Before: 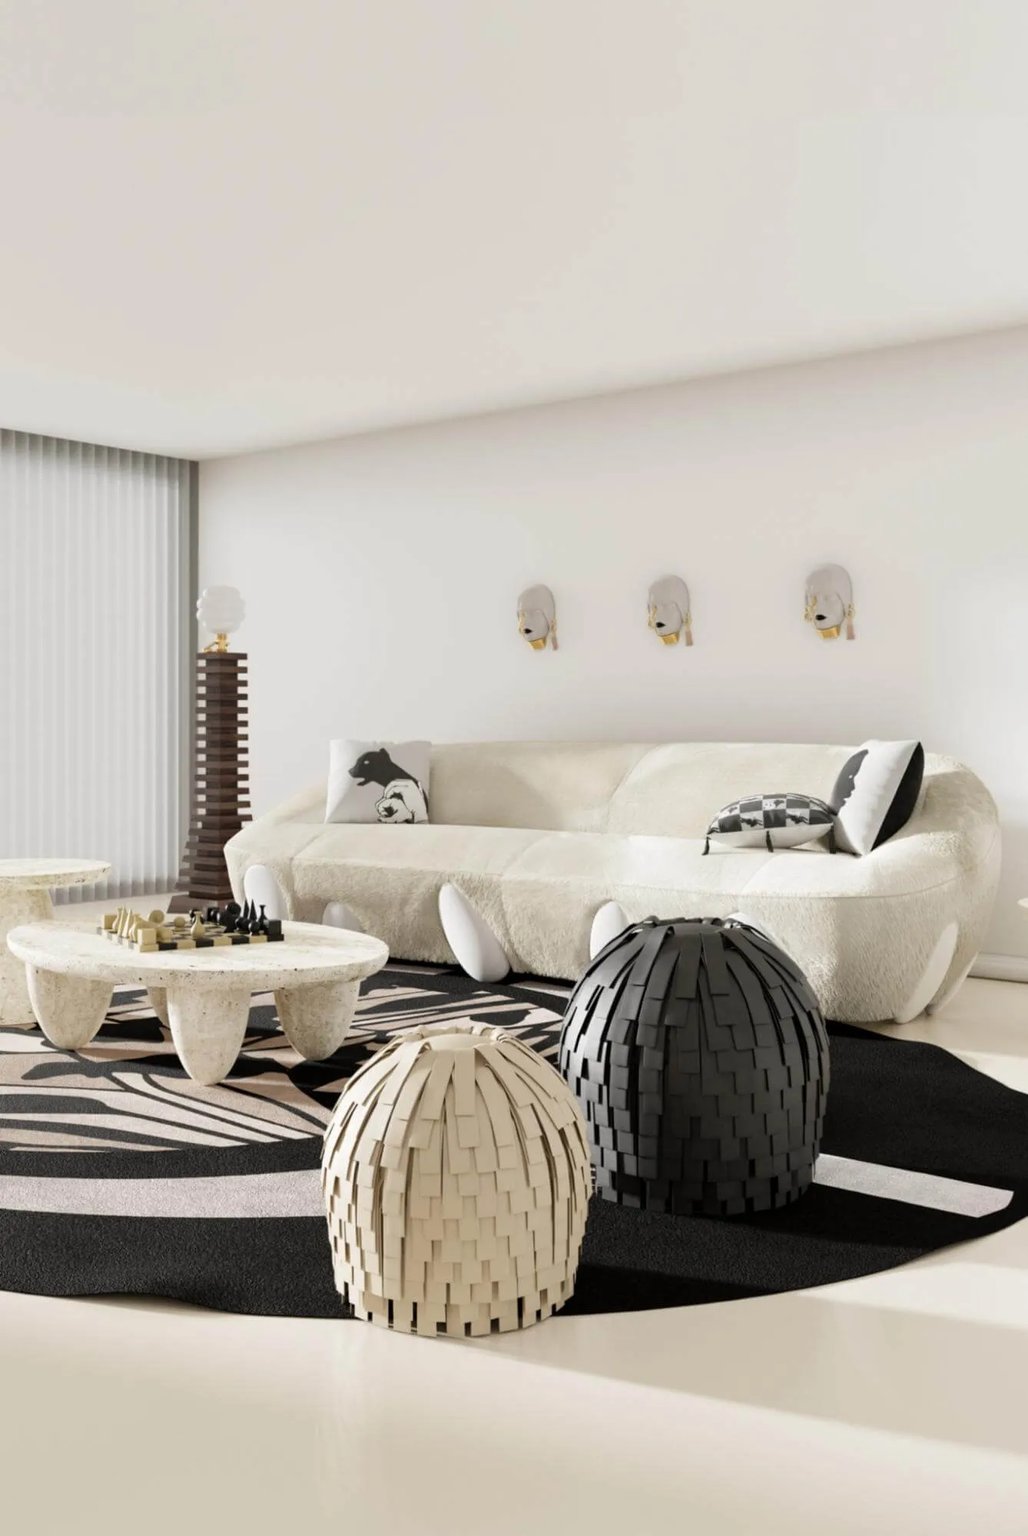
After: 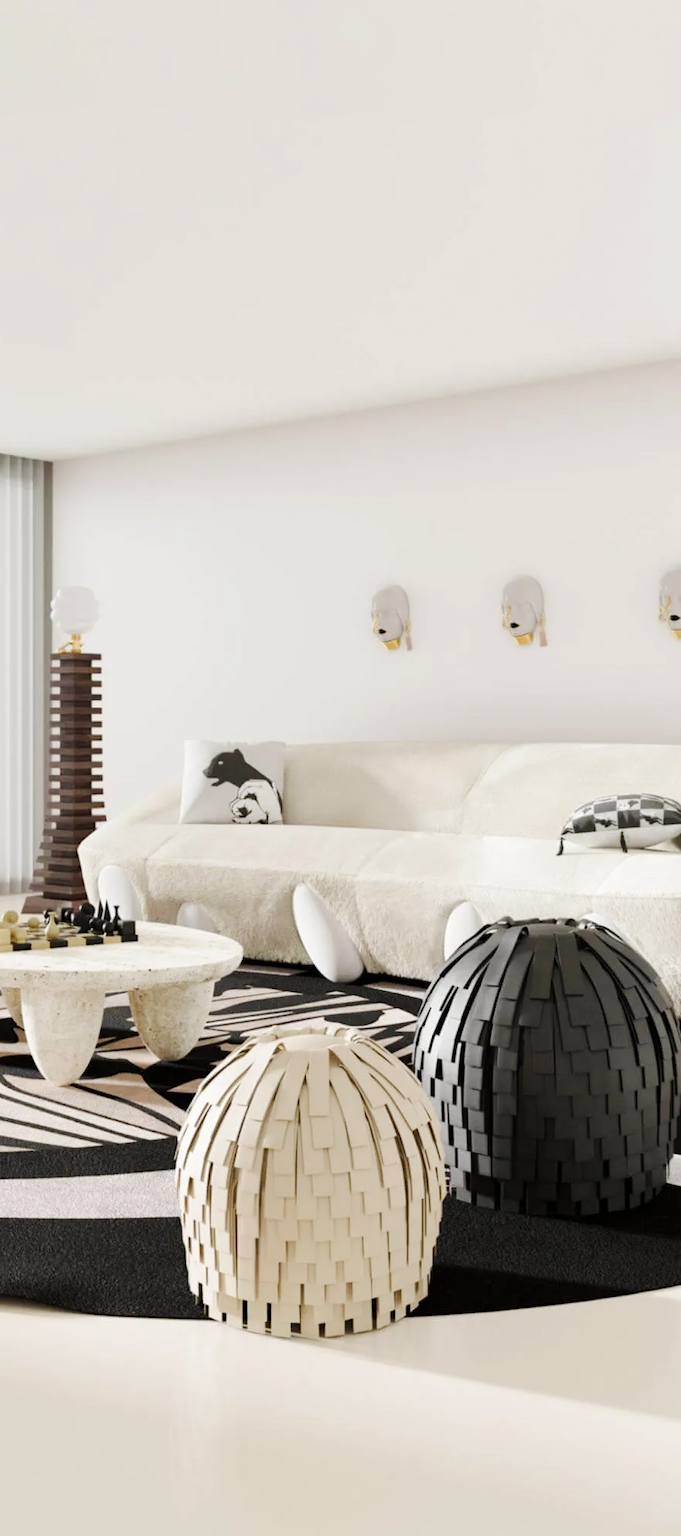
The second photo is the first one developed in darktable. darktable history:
tone curve: curves: ch0 [(0, 0) (0.239, 0.248) (0.508, 0.606) (0.828, 0.878) (1, 1)]; ch1 [(0, 0) (0.401, 0.42) (0.442, 0.47) (0.492, 0.498) (0.511, 0.516) (0.555, 0.586) (0.681, 0.739) (1, 1)]; ch2 [(0, 0) (0.411, 0.433) (0.5, 0.504) (0.545, 0.574) (1, 1)], preserve colors none
crop and rotate: left 14.291%, right 19.355%
